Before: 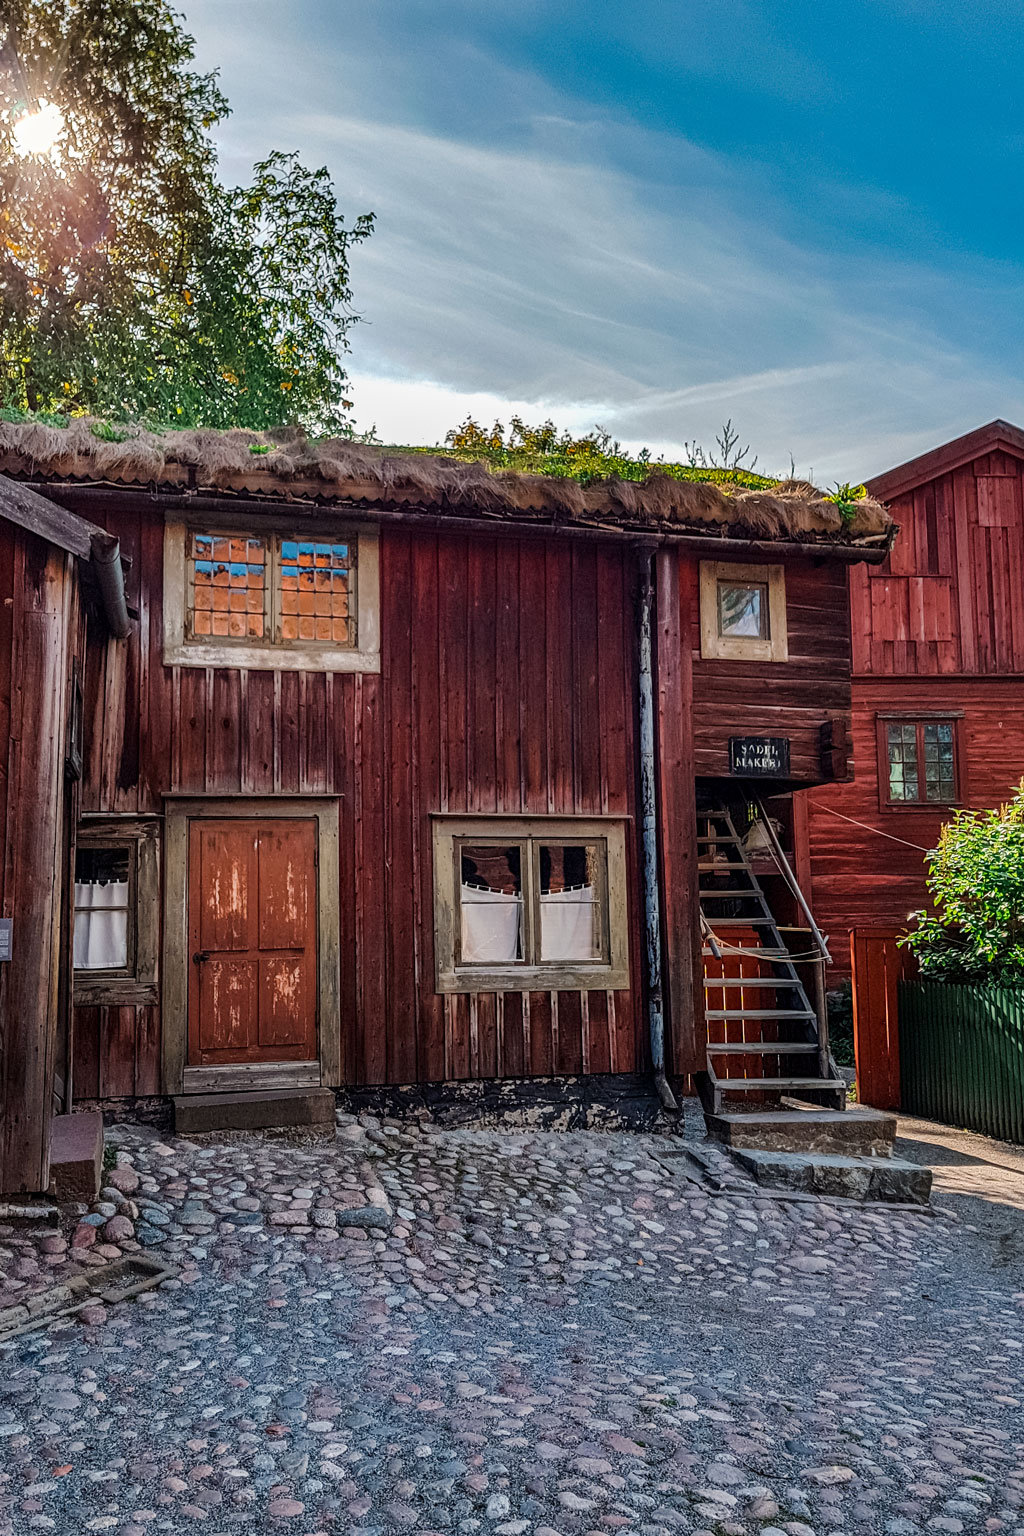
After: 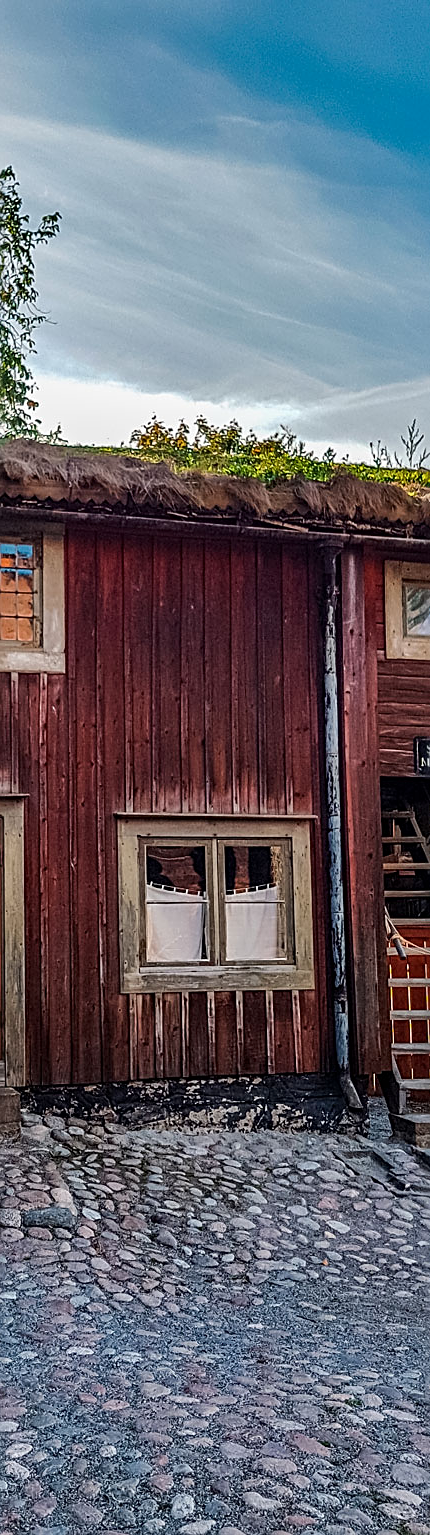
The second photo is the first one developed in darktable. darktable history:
sharpen: on, module defaults
shadows and highlights: radius 125.76, shadows 30.49, highlights -31.25, low approximation 0.01, soften with gaussian
crop: left 30.843%, right 27.14%
